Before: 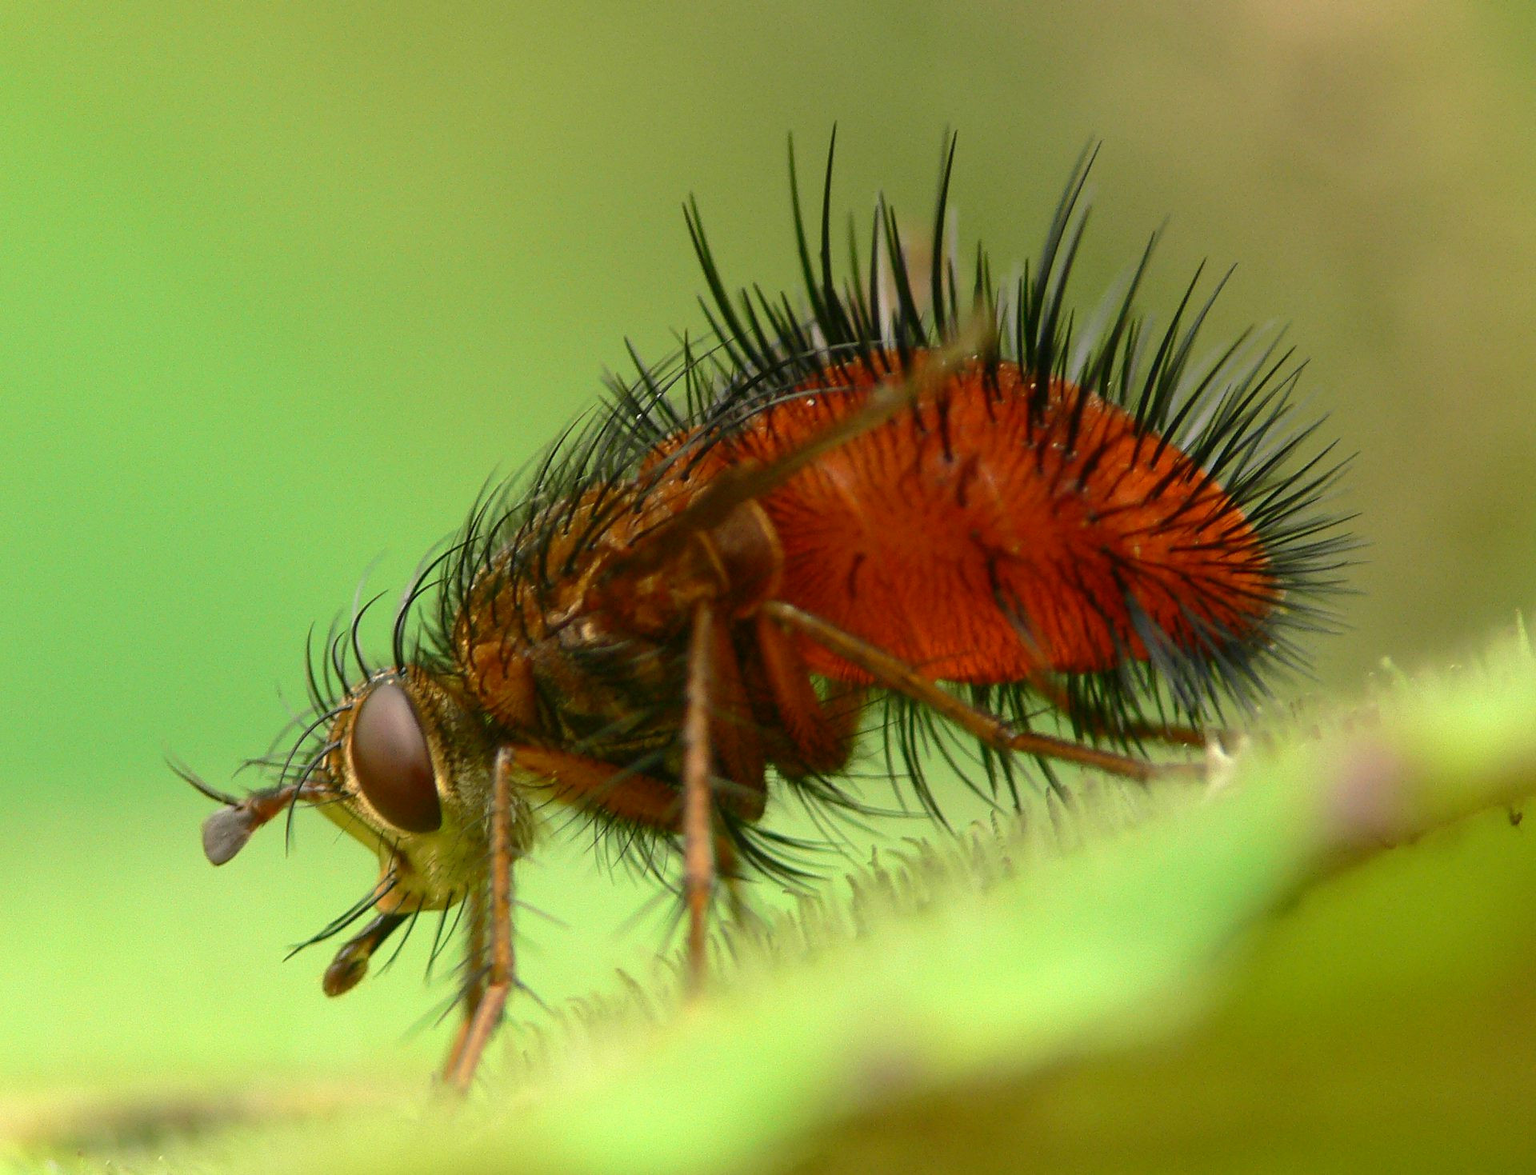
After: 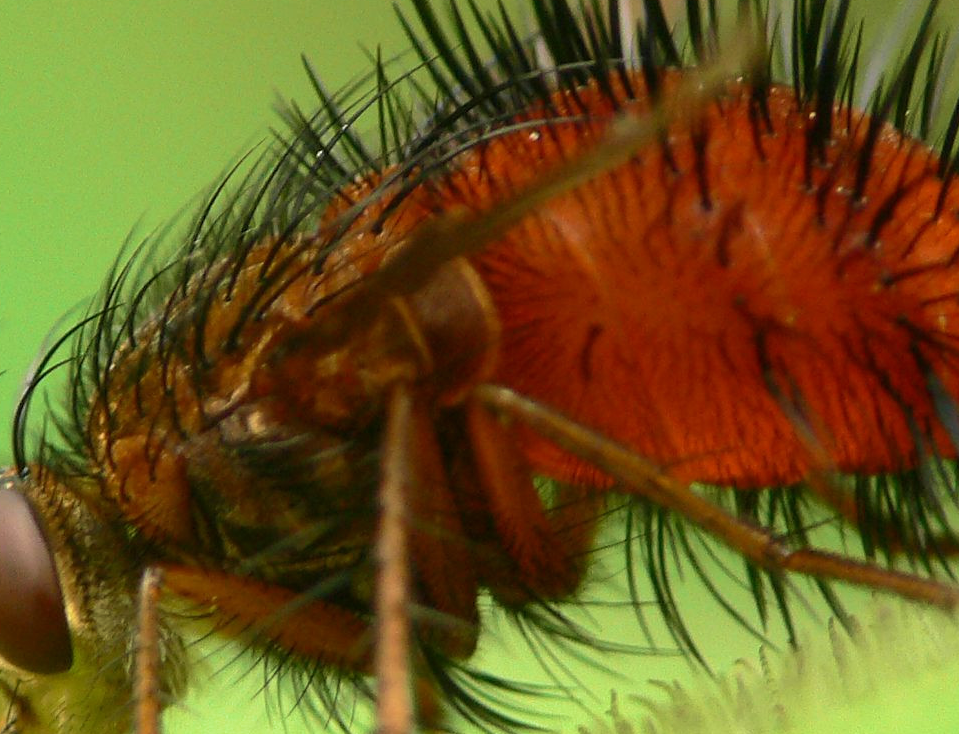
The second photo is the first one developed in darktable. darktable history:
velvia: on, module defaults
crop: left 25%, top 25%, right 25%, bottom 25%
